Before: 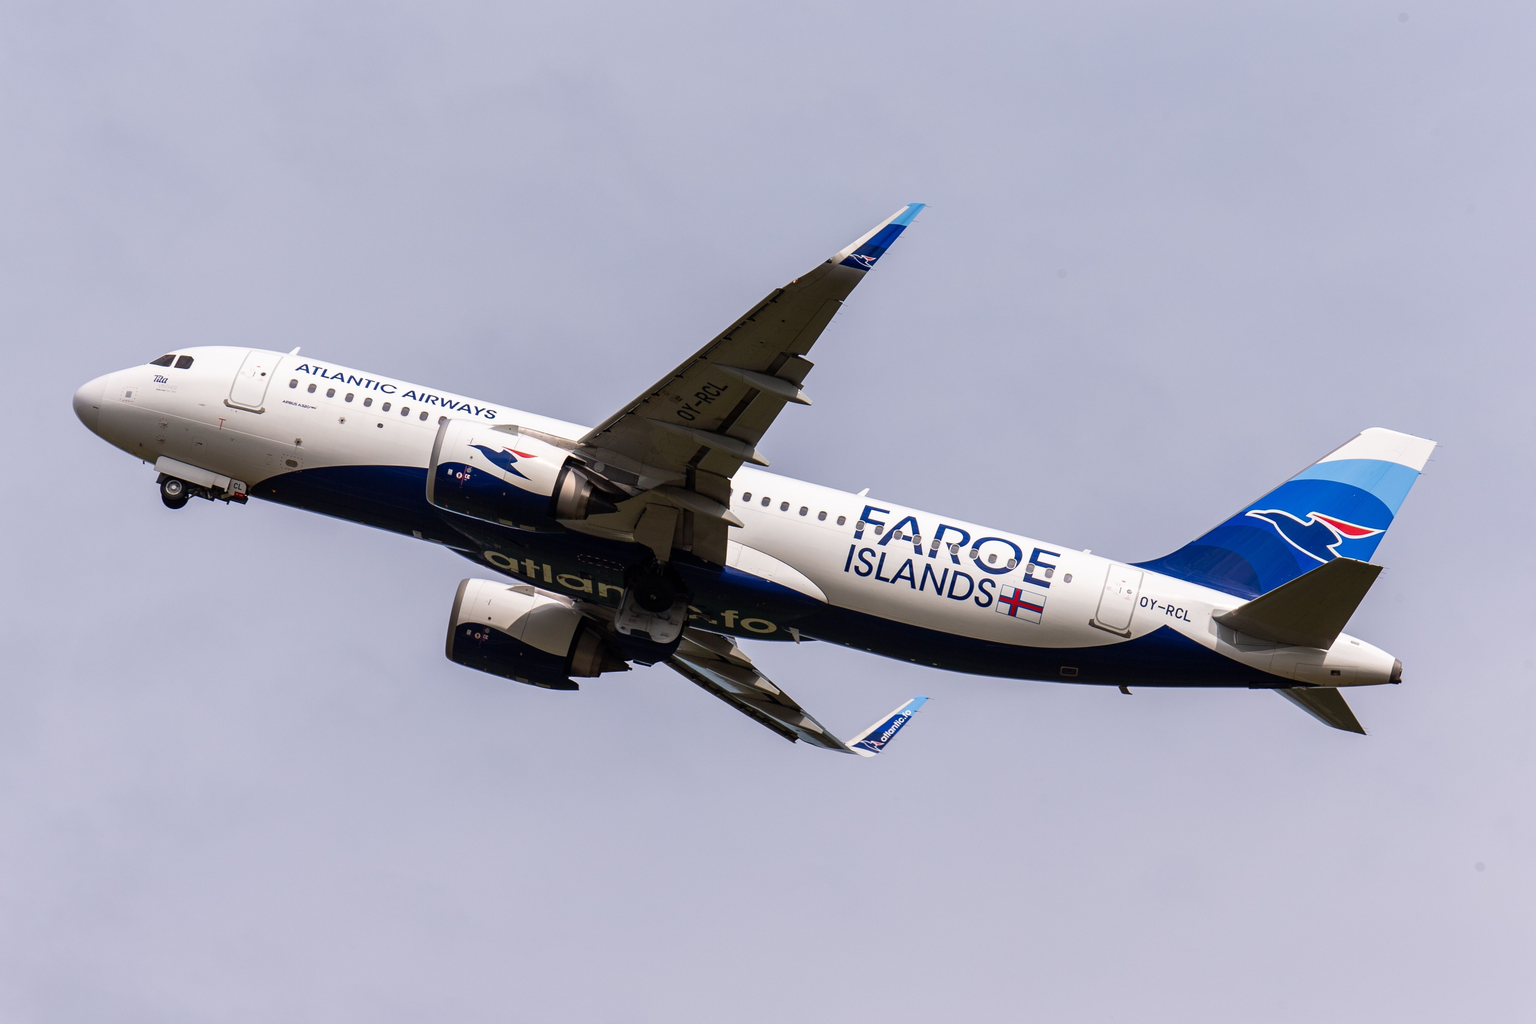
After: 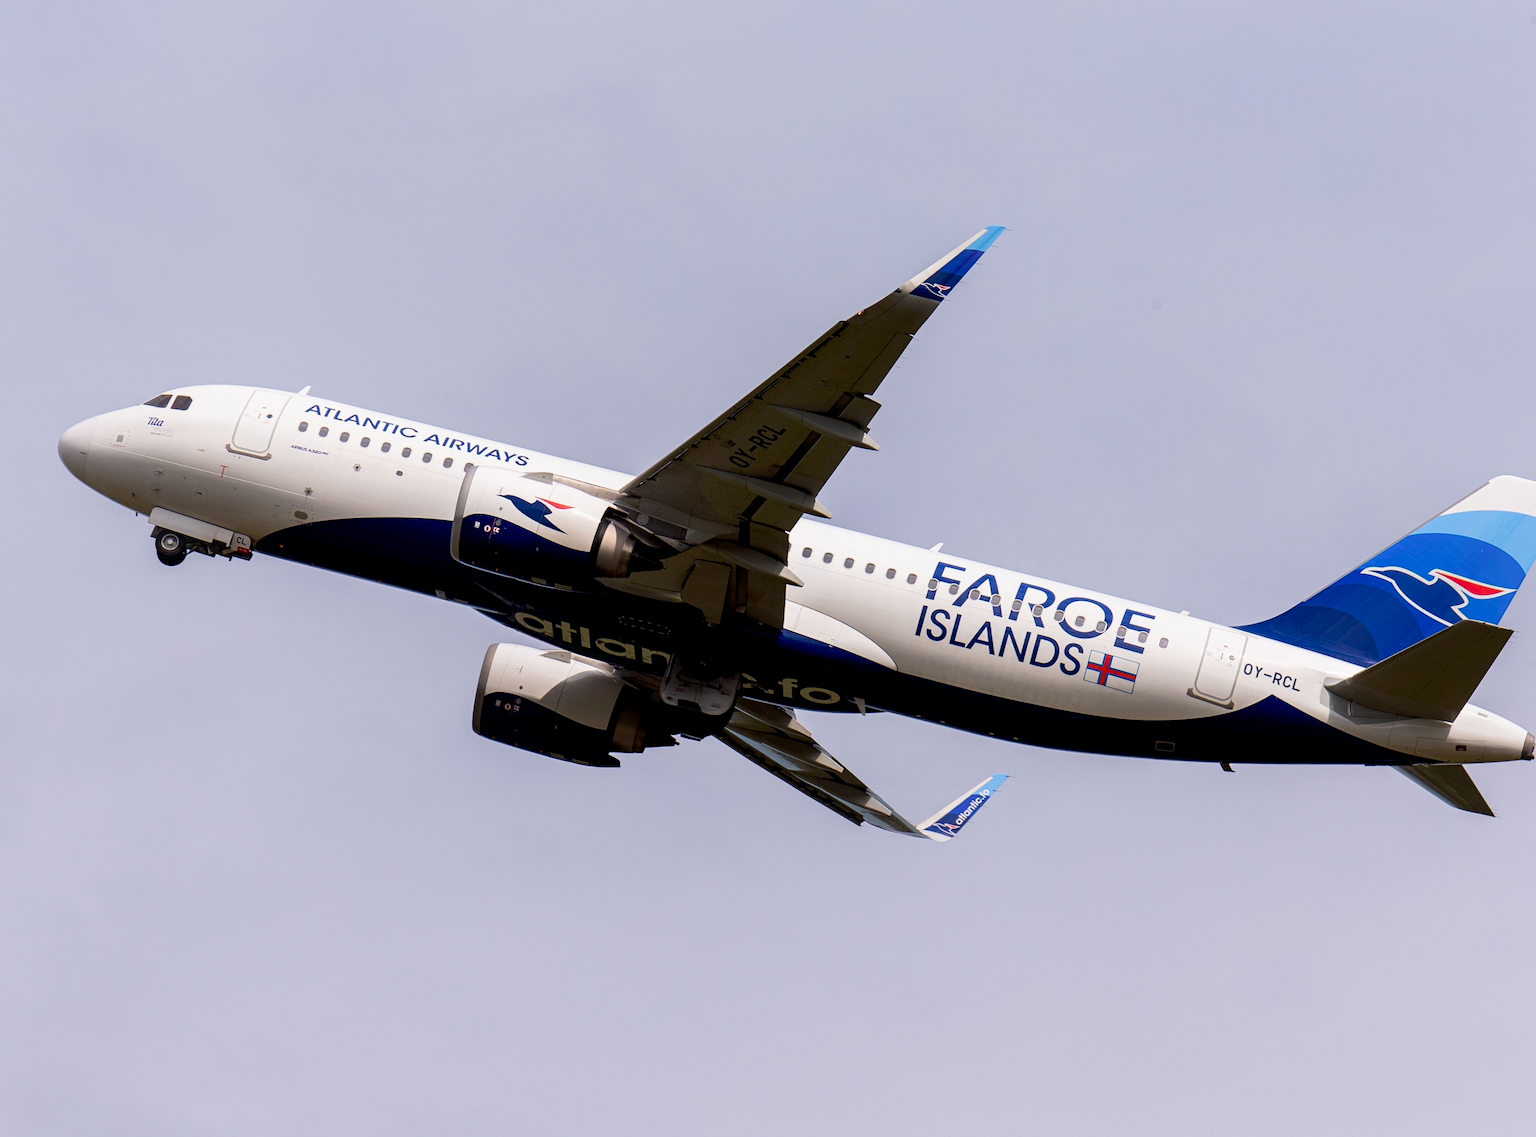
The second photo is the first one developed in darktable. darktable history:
crop and rotate: left 1.369%, right 8.631%
exposure: black level correction 0.007, exposure 0.089 EV, compensate exposure bias true, compensate highlight preservation false
contrast equalizer: octaves 7, y [[0.439, 0.44, 0.442, 0.457, 0.493, 0.498], [0.5 ×6], [0.5 ×6], [0 ×6], [0 ×6]]
